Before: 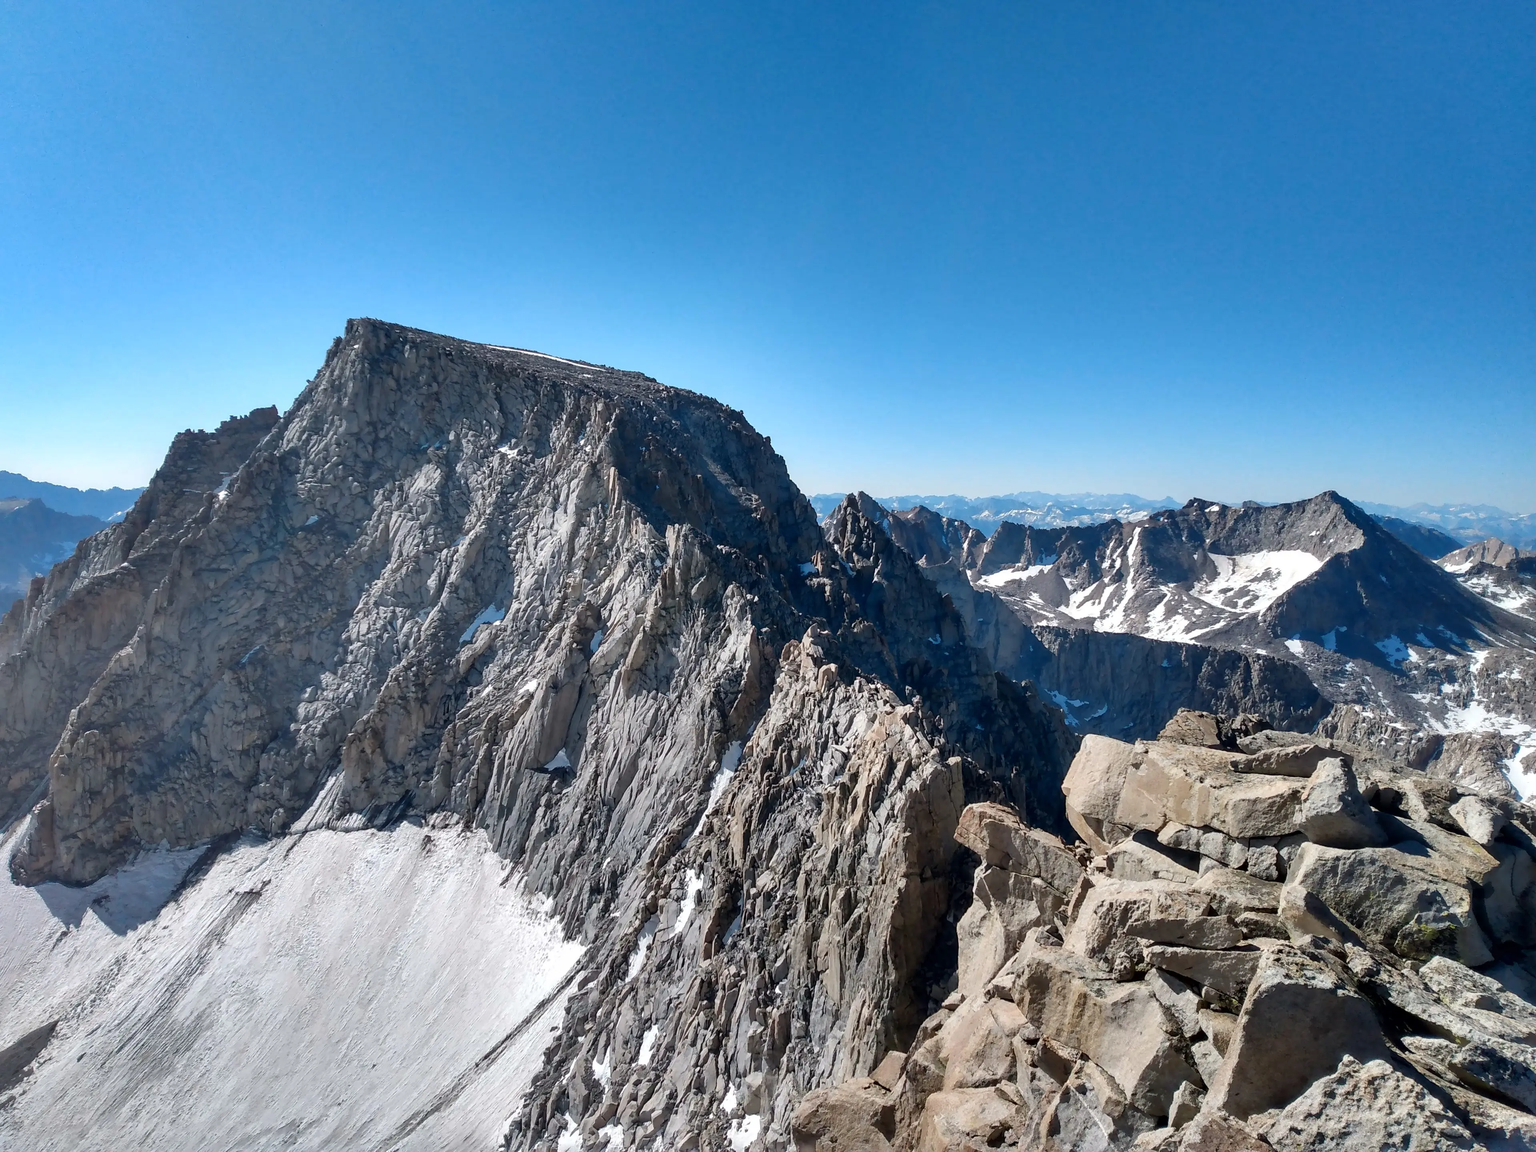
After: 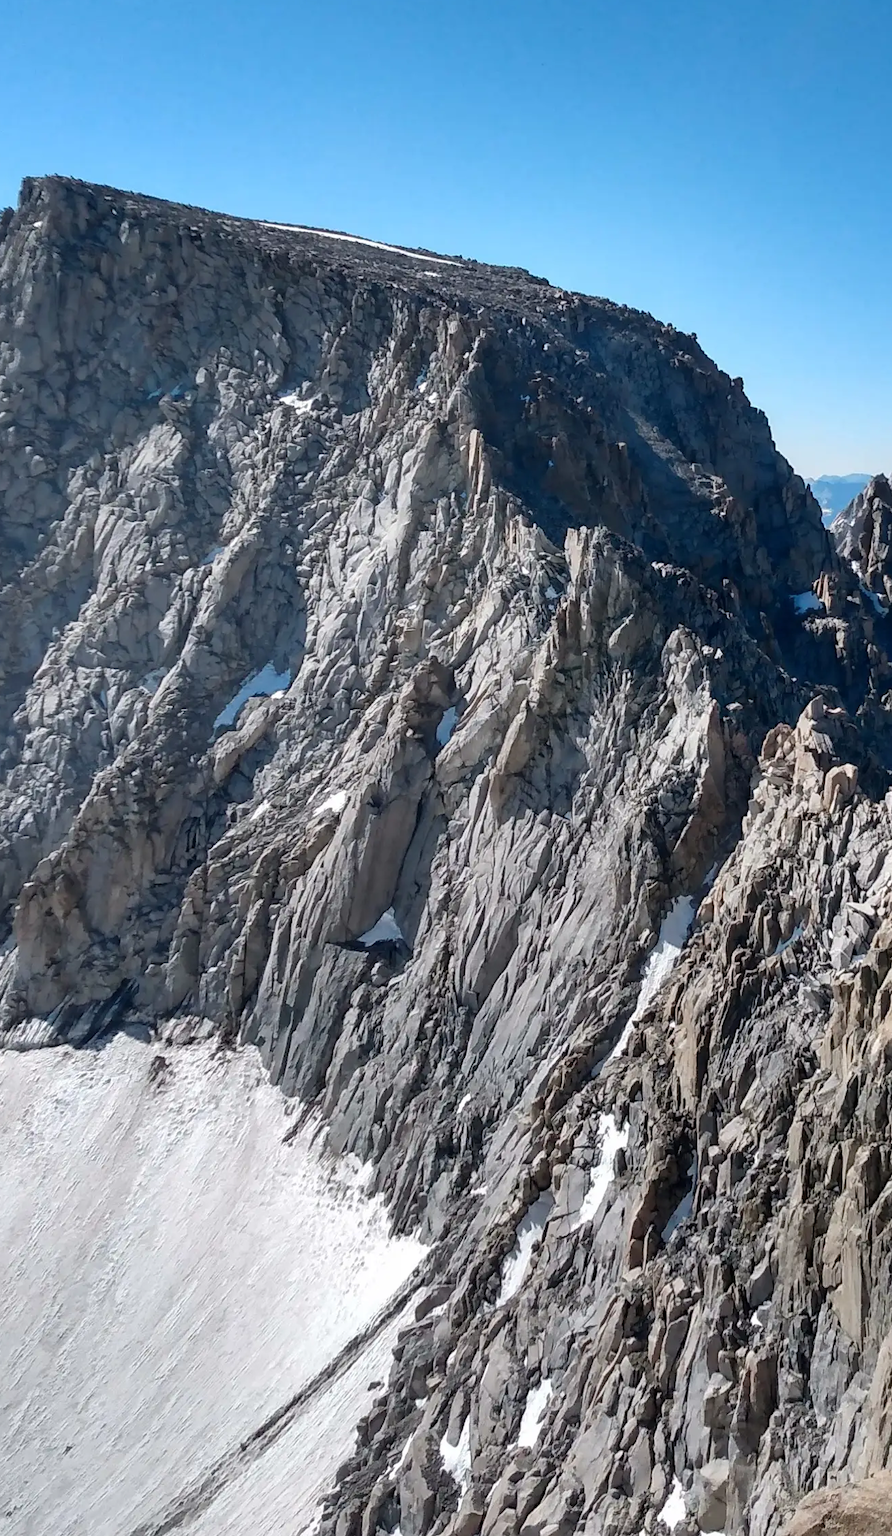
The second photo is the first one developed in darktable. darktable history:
crop and rotate: left 21.75%, top 18.667%, right 44.096%, bottom 2.984%
